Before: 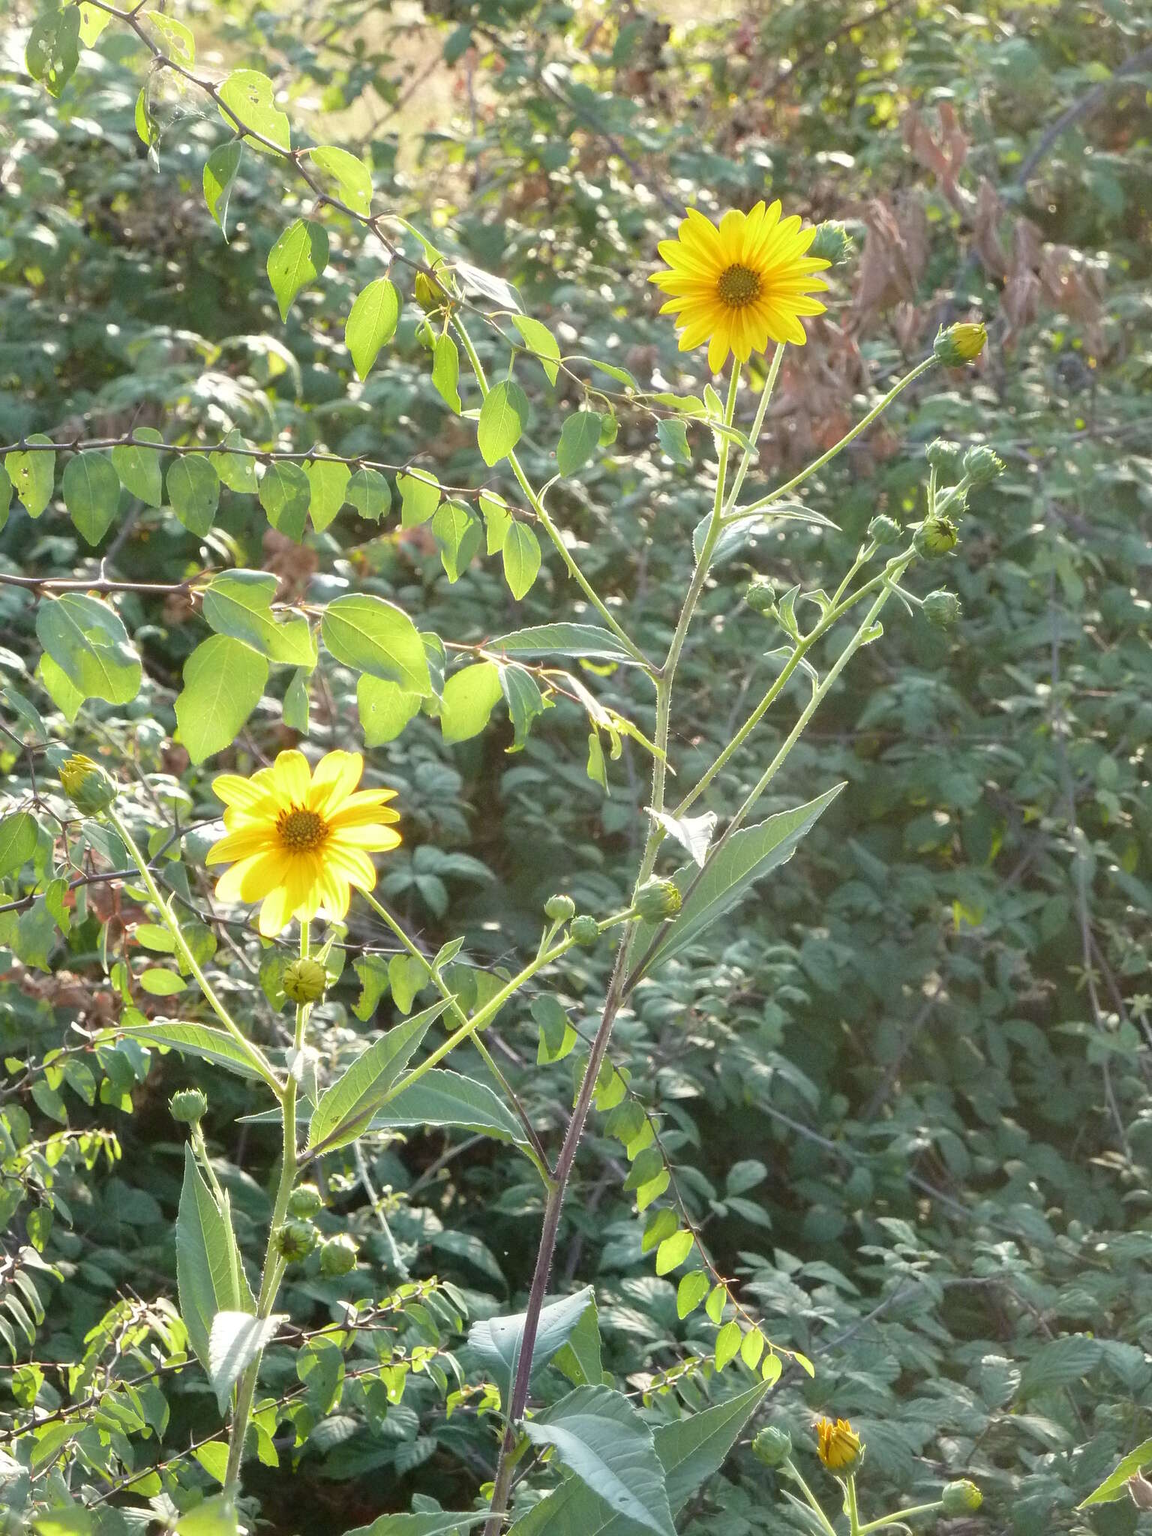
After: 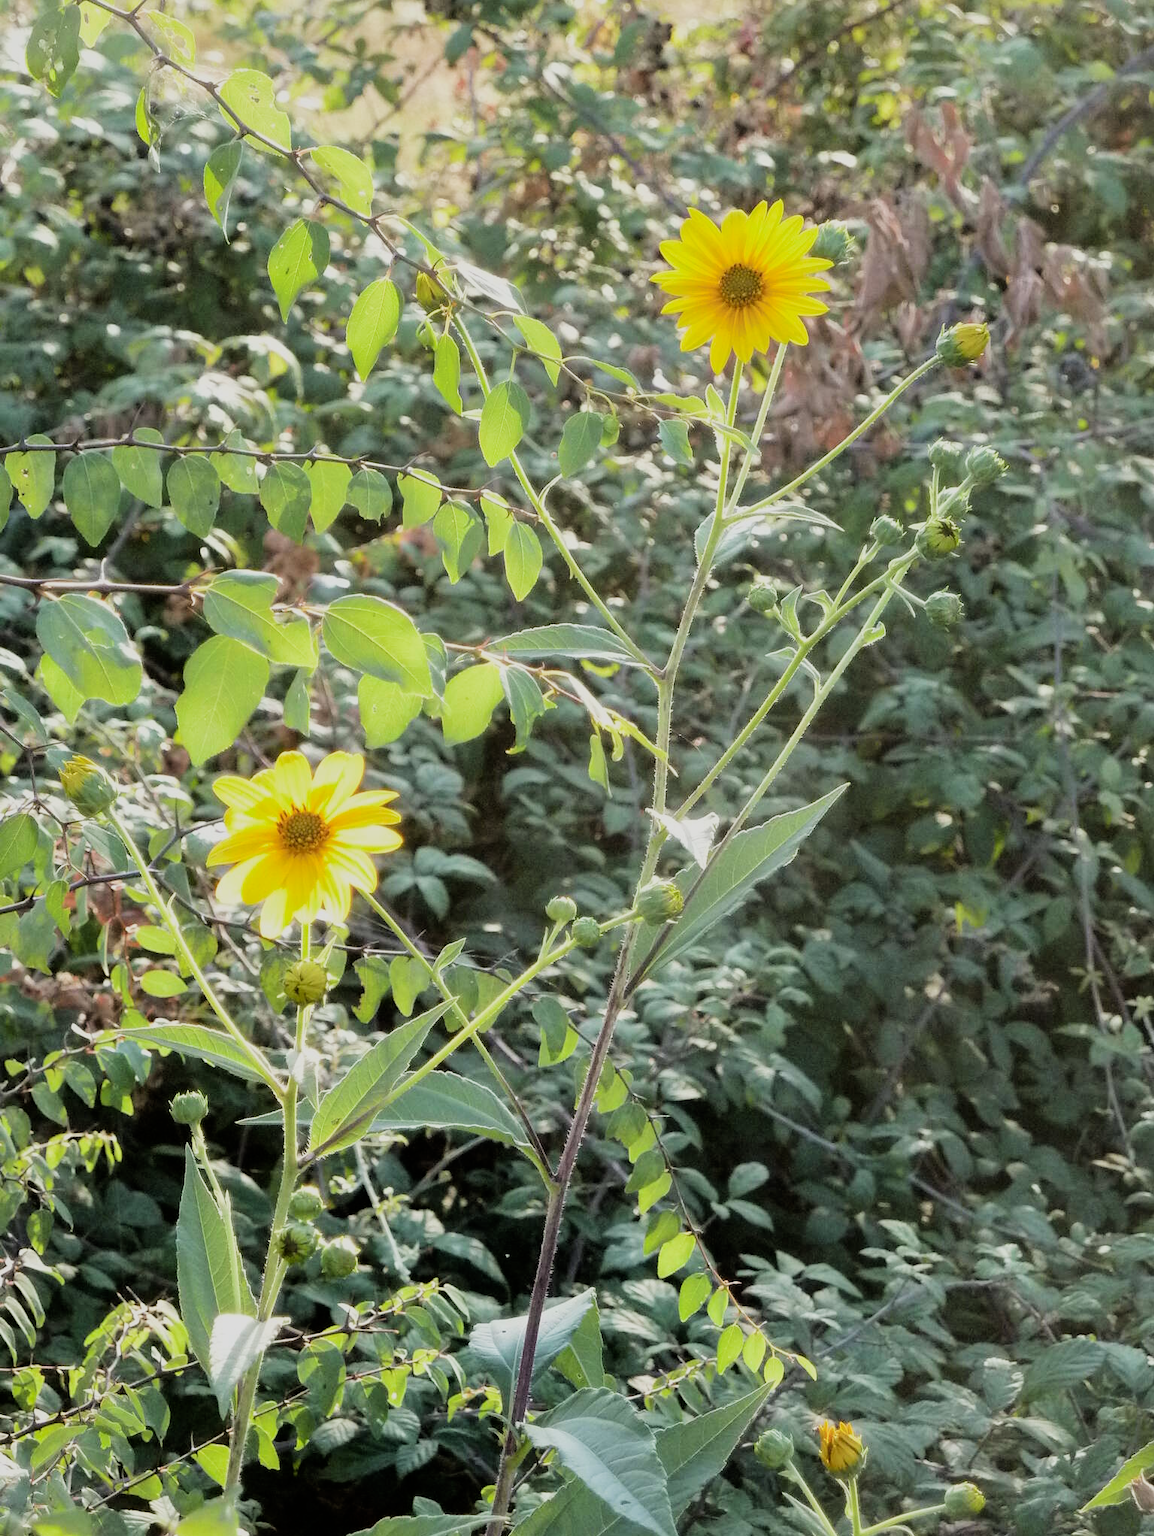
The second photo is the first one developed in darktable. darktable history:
filmic rgb: black relative exposure -5 EV, hardness 2.88, contrast 1.4, highlights saturation mix -30%
crop: top 0.05%, bottom 0.098%
shadows and highlights: shadows -20, white point adjustment -2, highlights -35
